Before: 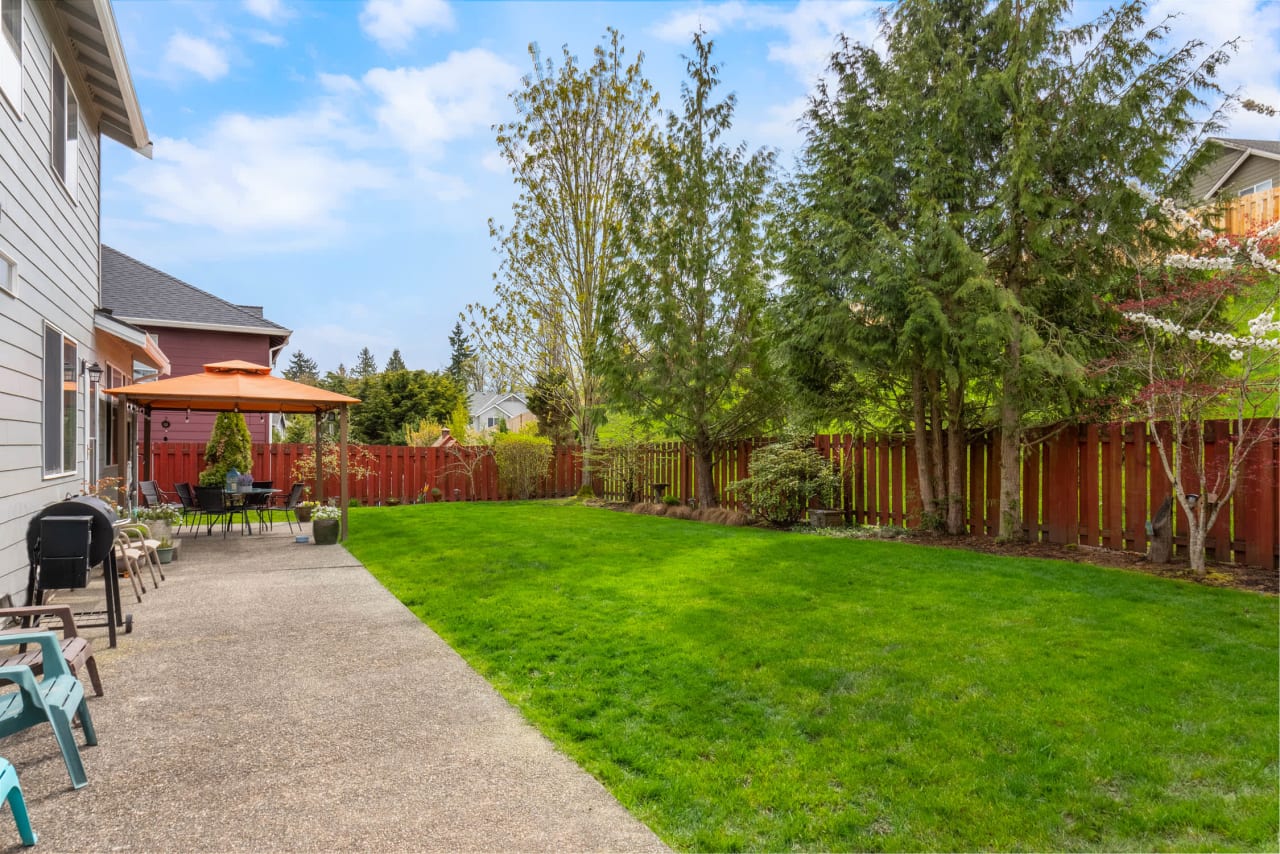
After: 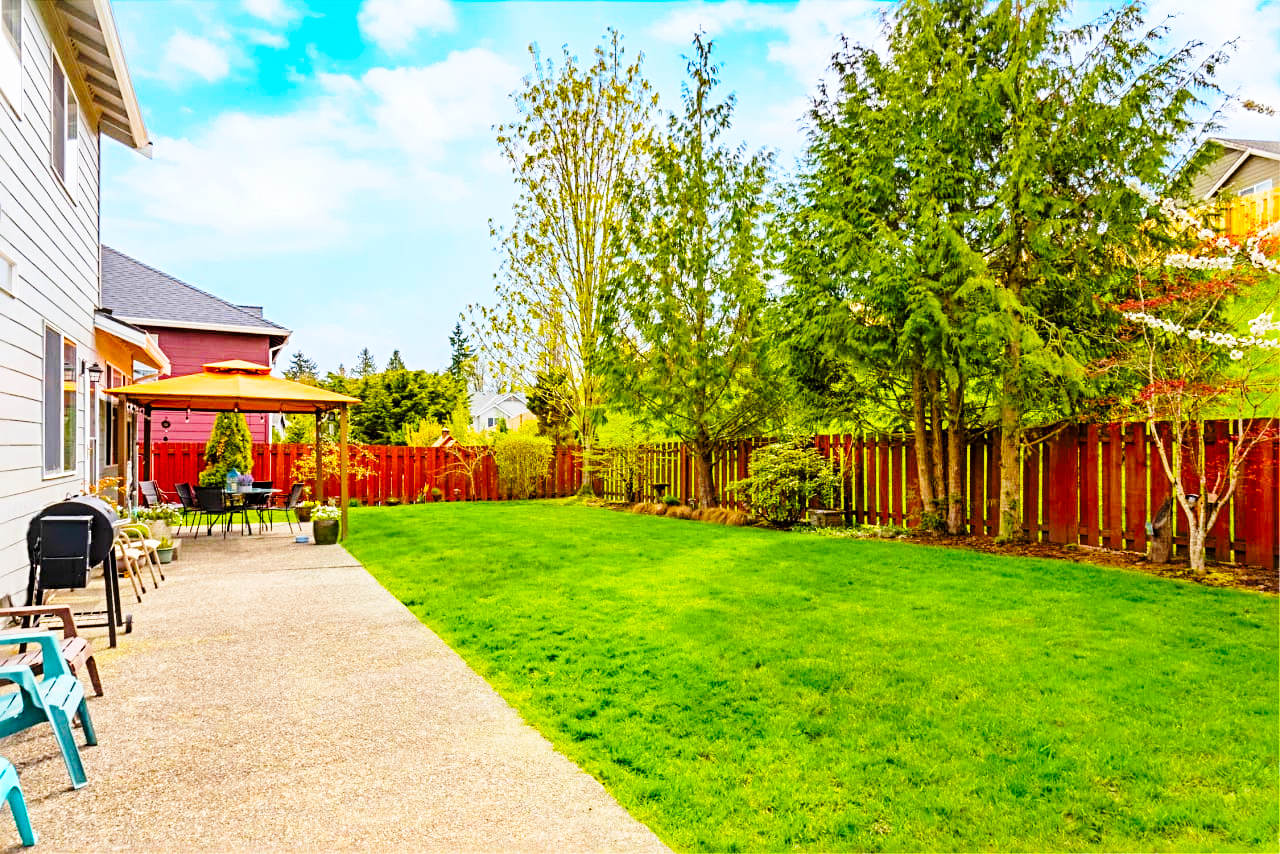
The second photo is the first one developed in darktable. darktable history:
base curve: curves: ch0 [(0, 0) (0.028, 0.03) (0.121, 0.232) (0.46, 0.748) (0.859, 0.968) (1, 1)], preserve colors none
sharpen: radius 3.955
color balance rgb: power › luminance 1.659%, linear chroma grading › global chroma 14.973%, perceptual saturation grading › global saturation 25.604%, perceptual brilliance grading › mid-tones 10.449%, perceptual brilliance grading › shadows 14.259%, global vibrance 44.155%
